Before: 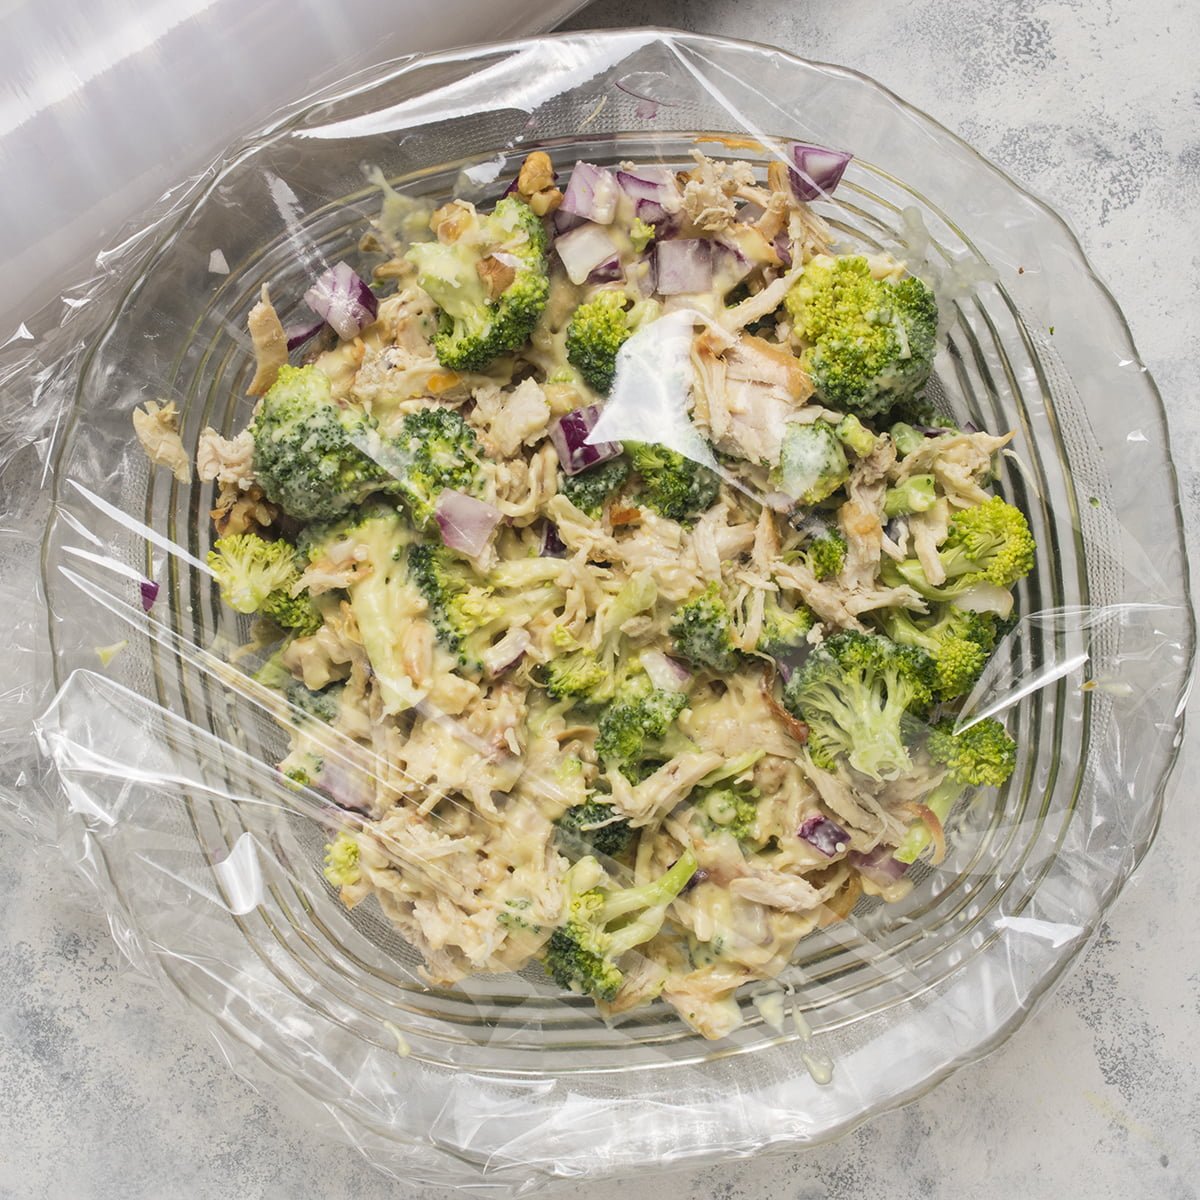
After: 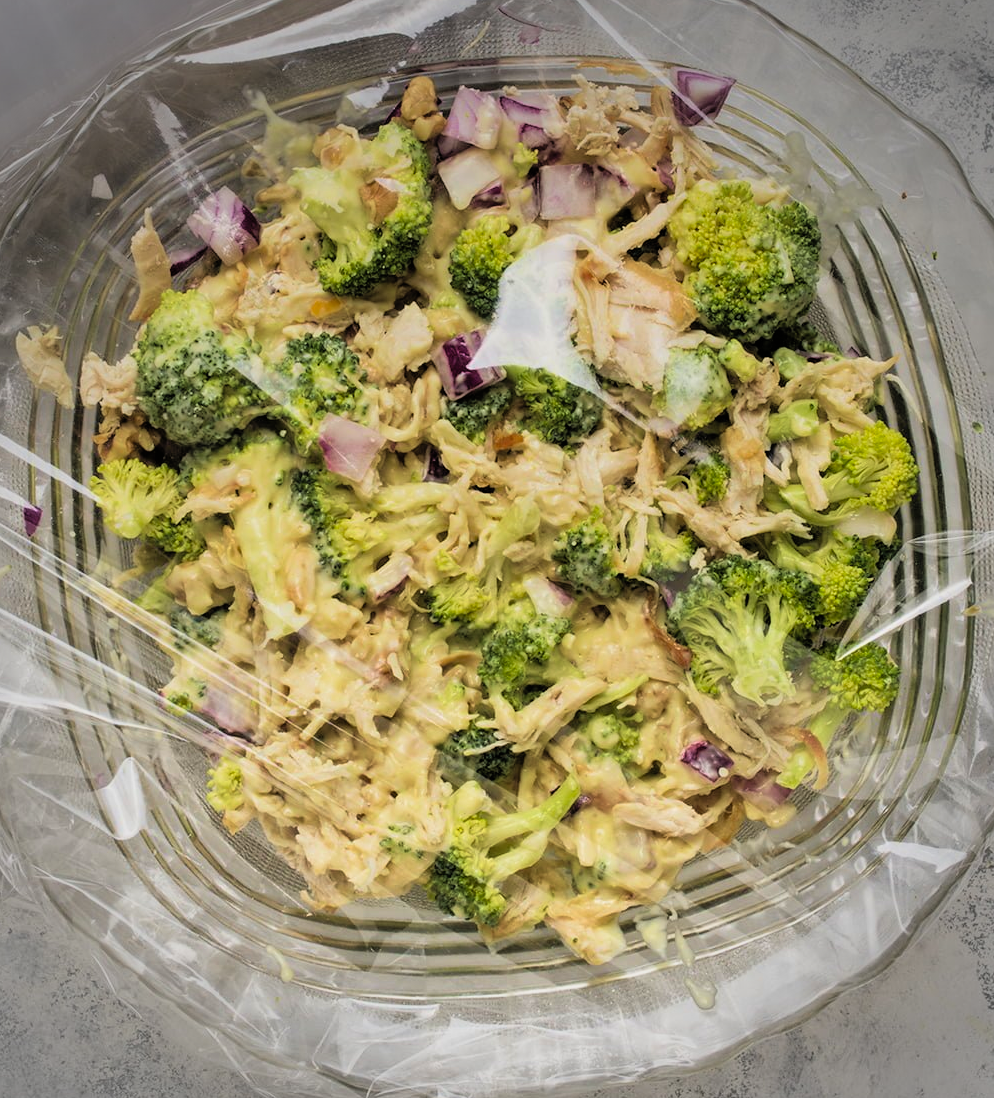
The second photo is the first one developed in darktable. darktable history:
graduated density: on, module defaults
velvia: strength 39.63%
filmic rgb: black relative exposure -4.93 EV, white relative exposure 2.84 EV, hardness 3.72
shadows and highlights: highlights color adjustment 0%, low approximation 0.01, soften with gaussian
crop: left 9.807%, top 6.259%, right 7.334%, bottom 2.177%
vignetting: fall-off start 71.74%
contrast brightness saturation: brightness 0.09, saturation 0.19
